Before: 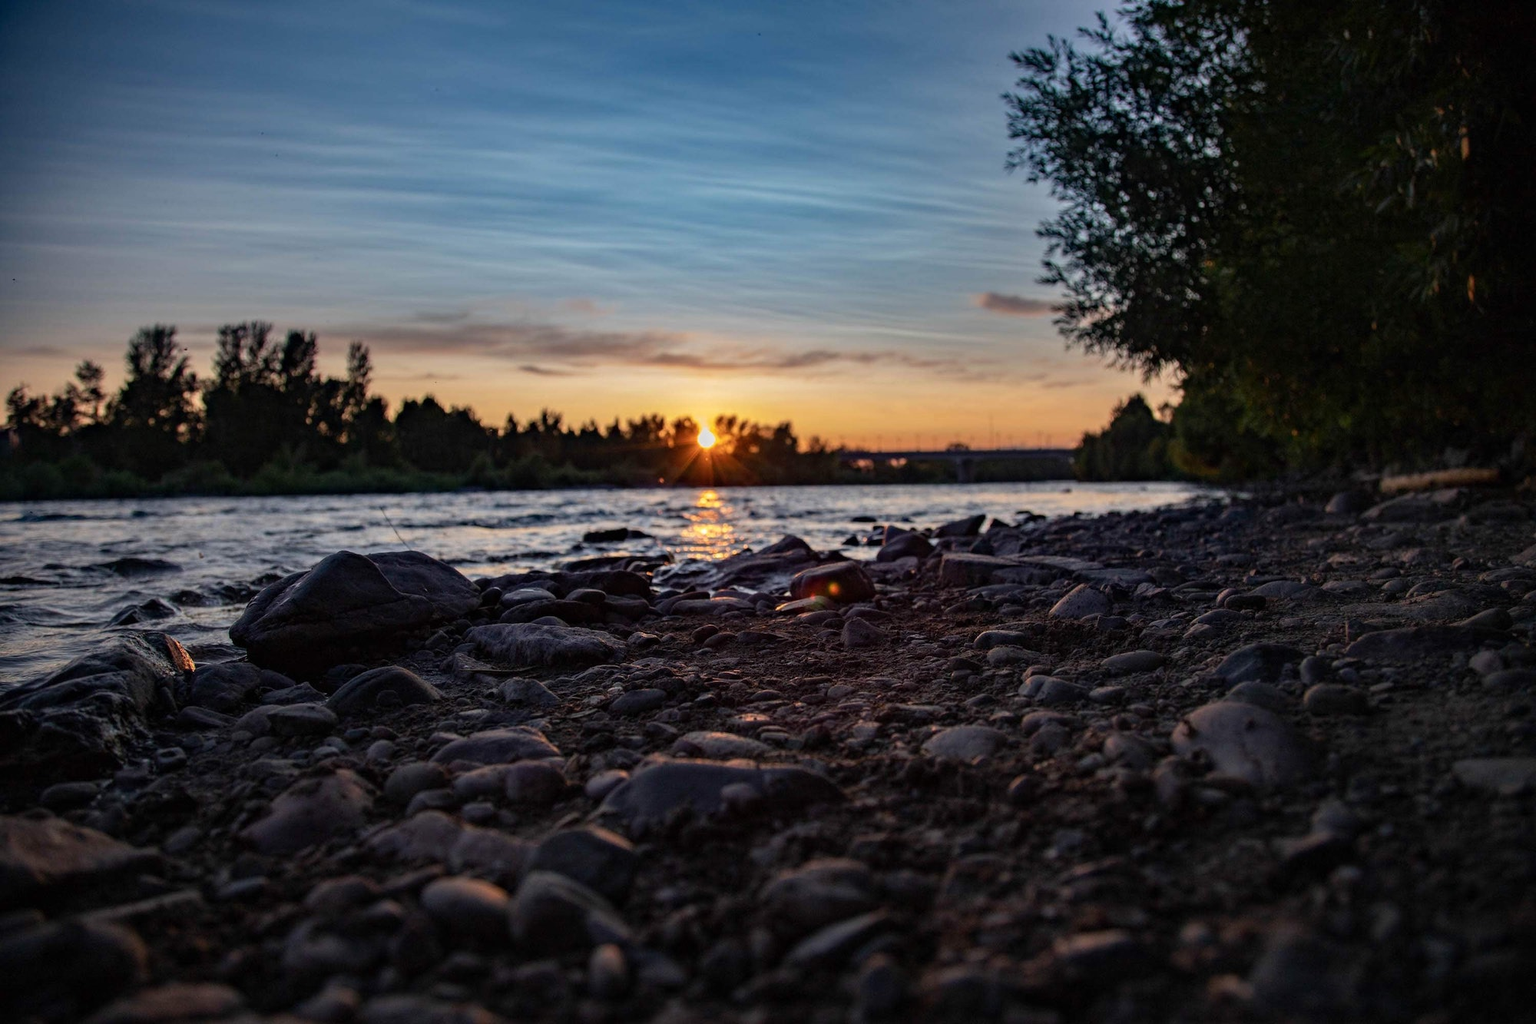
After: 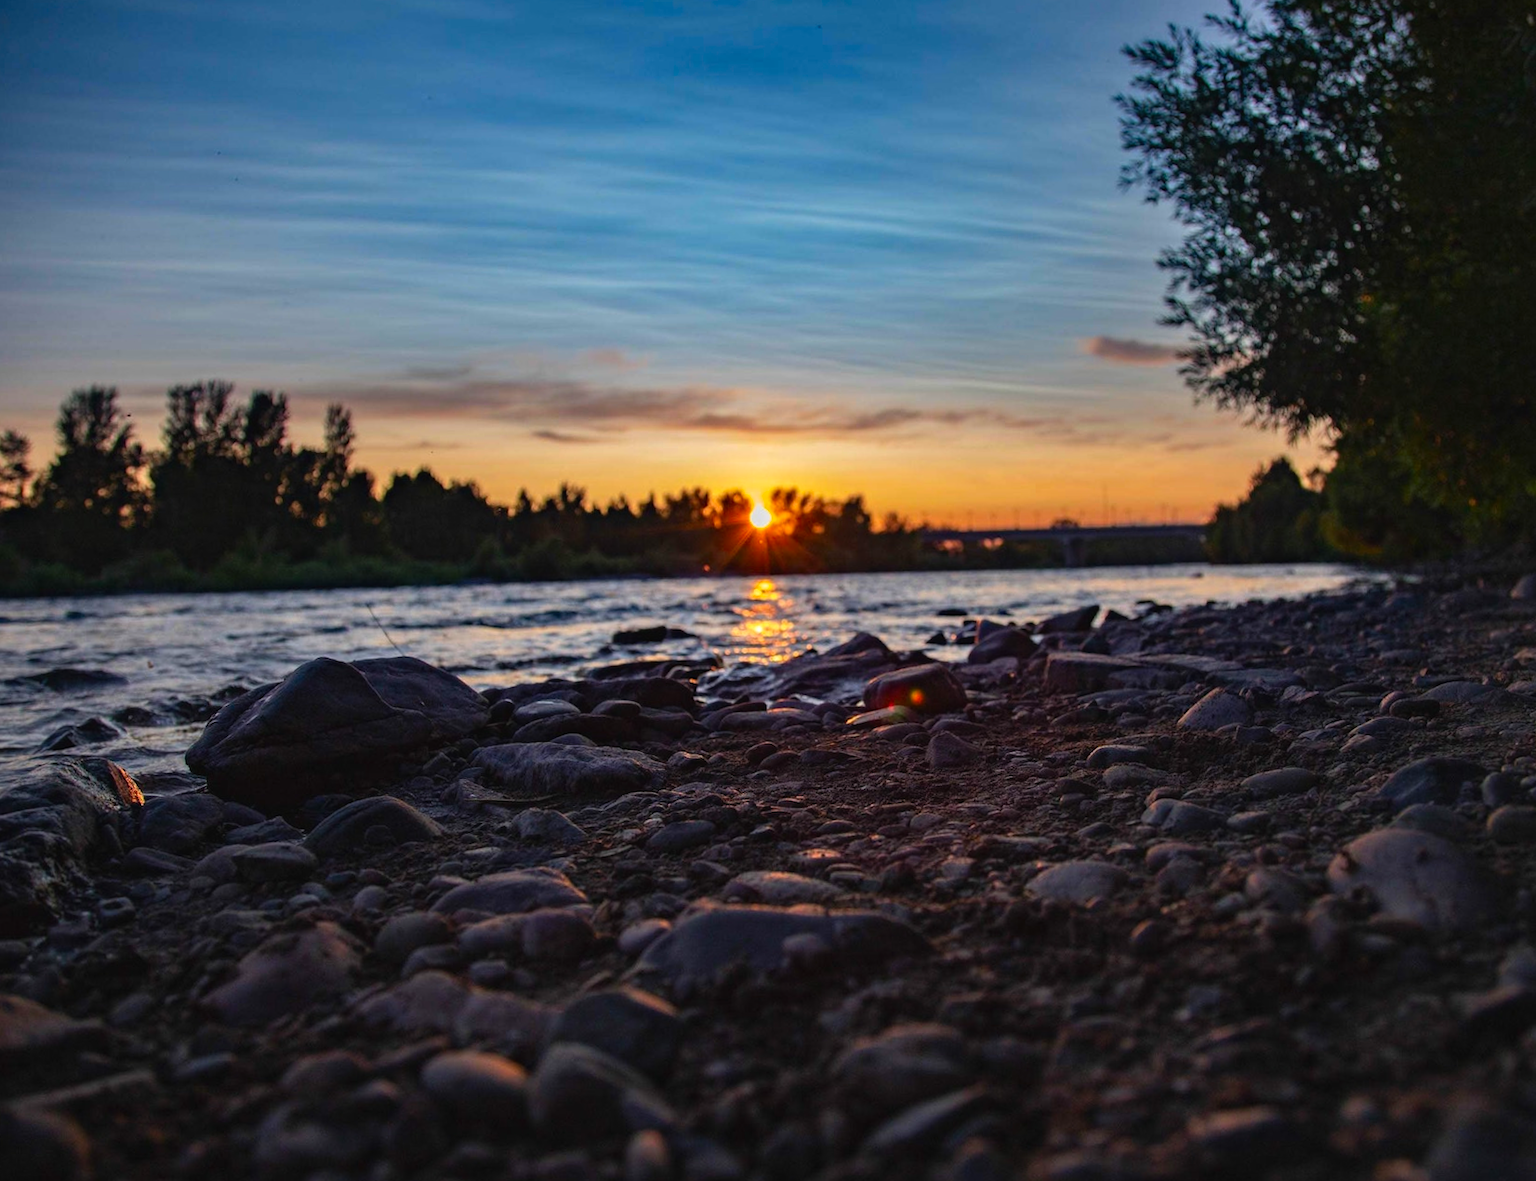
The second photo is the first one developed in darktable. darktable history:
contrast brightness saturation: brightness -0.017, saturation 0.359
exposure: black level correction -0.003, exposure 0.04 EV, compensate highlight preservation false
crop and rotate: angle 0.603°, left 4.386%, top 0.485%, right 11.703%, bottom 2.595%
